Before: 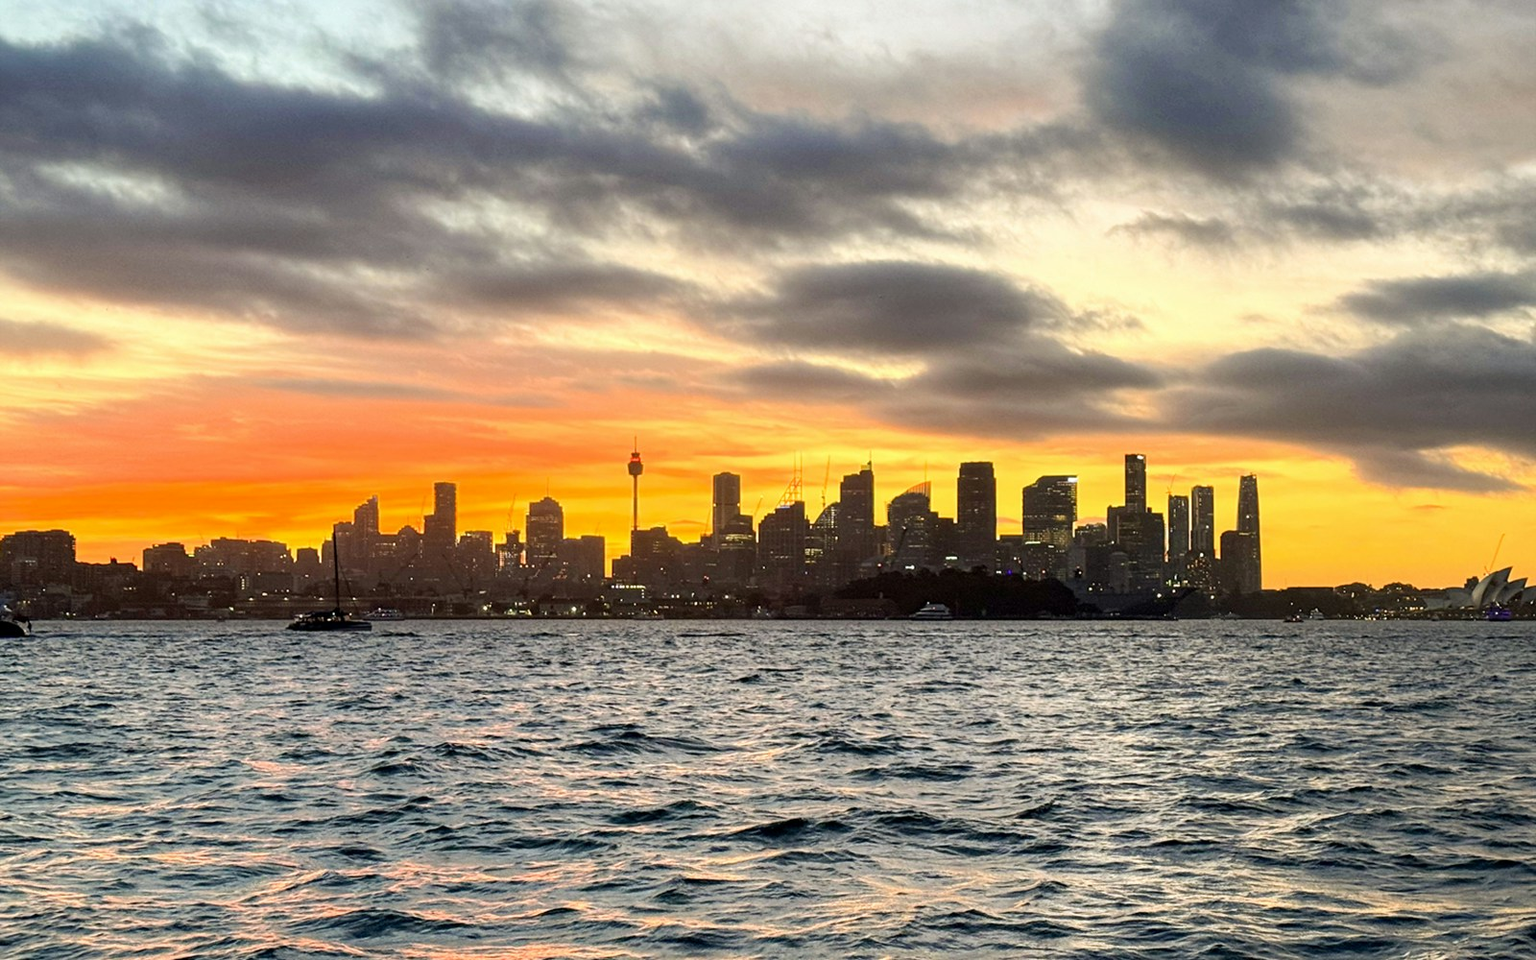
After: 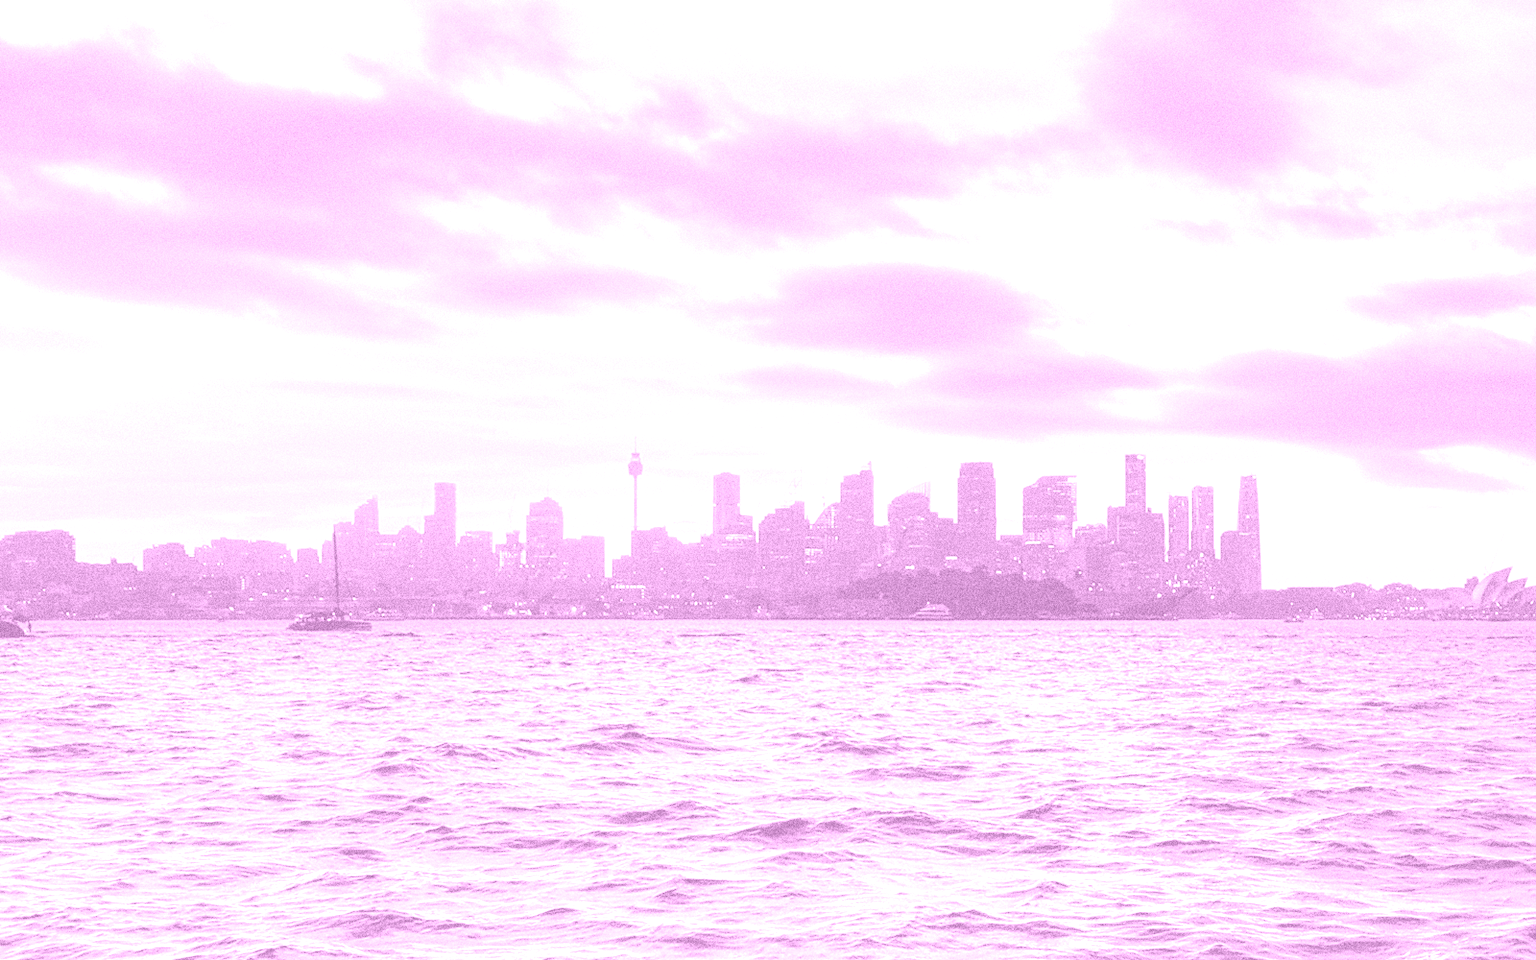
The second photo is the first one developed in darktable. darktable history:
grain: coarseness 14.49 ISO, strength 48.04%, mid-tones bias 35%
contrast equalizer: y [[0.5 ×4, 0.524, 0.59], [0.5 ×6], [0.5 ×6], [0, 0, 0, 0.01, 0.045, 0.012], [0, 0, 0, 0.044, 0.195, 0.131]]
exposure: black level correction 0.001, exposure 2 EV, compensate highlight preservation false
colorize: hue 331.2°, saturation 75%, source mix 30.28%, lightness 70.52%, version 1
